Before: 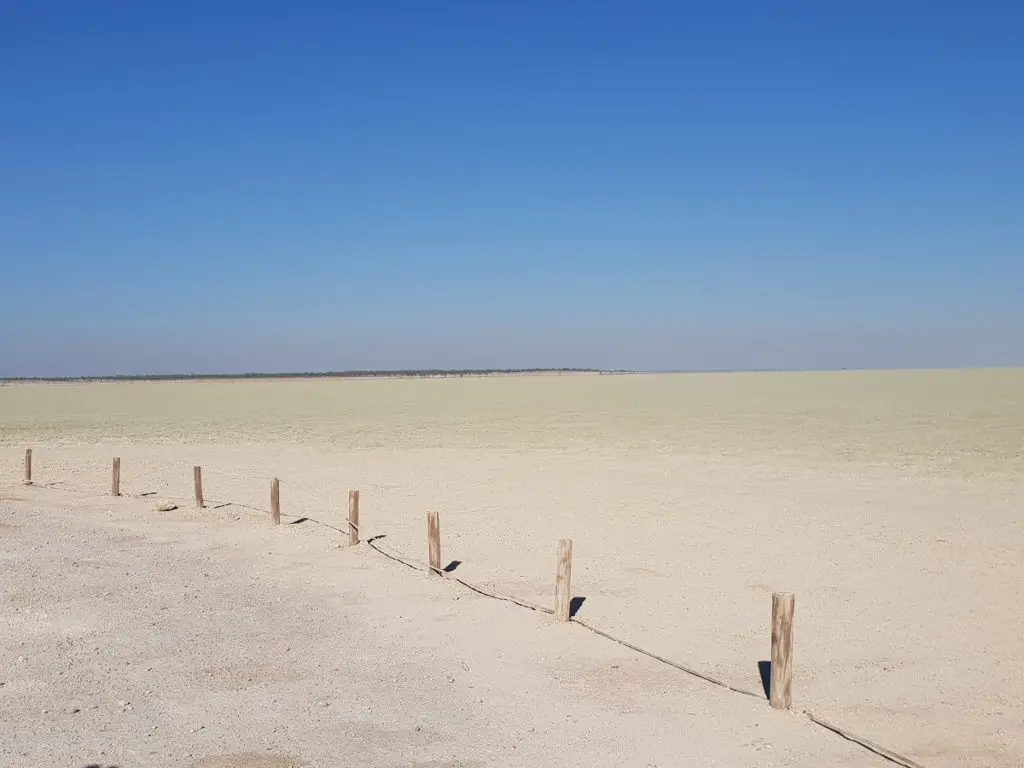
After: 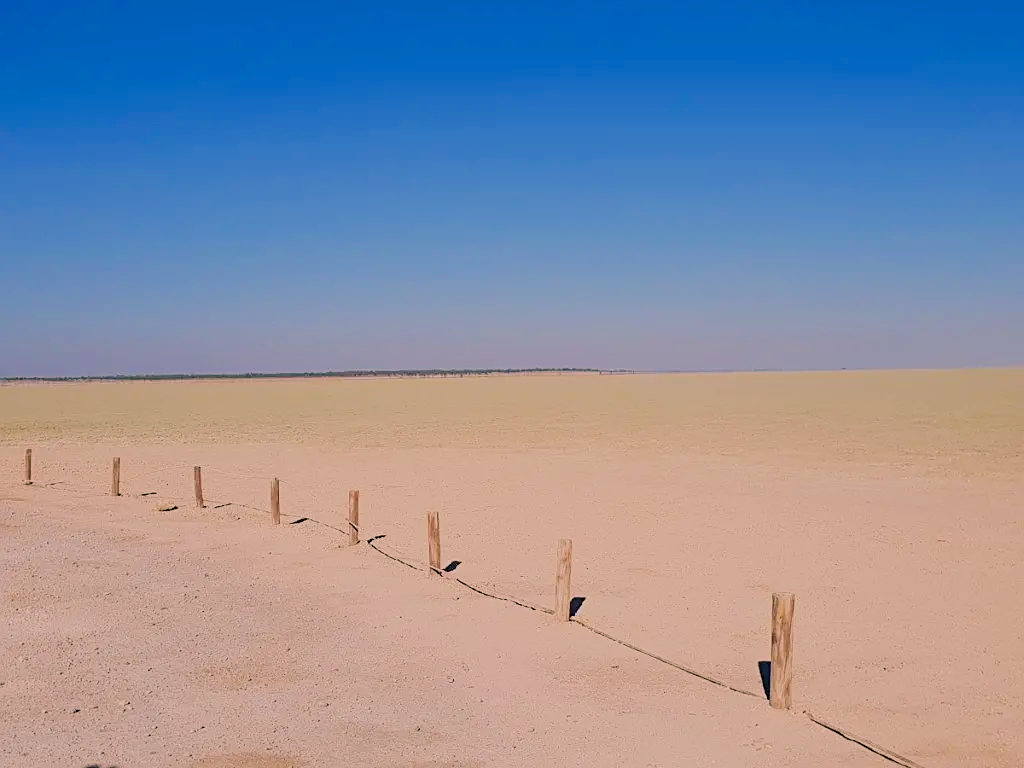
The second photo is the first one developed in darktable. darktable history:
shadows and highlights: radius 330.26, shadows 54.09, highlights -99.68, compress 94.28%, highlights color adjustment 0.821%, soften with gaussian
sharpen: on, module defaults
color balance rgb: highlights gain › chroma 4.445%, highlights gain › hue 33.71°, linear chroma grading › global chroma 14.797%, perceptual saturation grading › global saturation 10.559%, global vibrance 39.397%
filmic rgb: black relative exposure -7.32 EV, white relative exposure 5.06 EV, hardness 3.21
